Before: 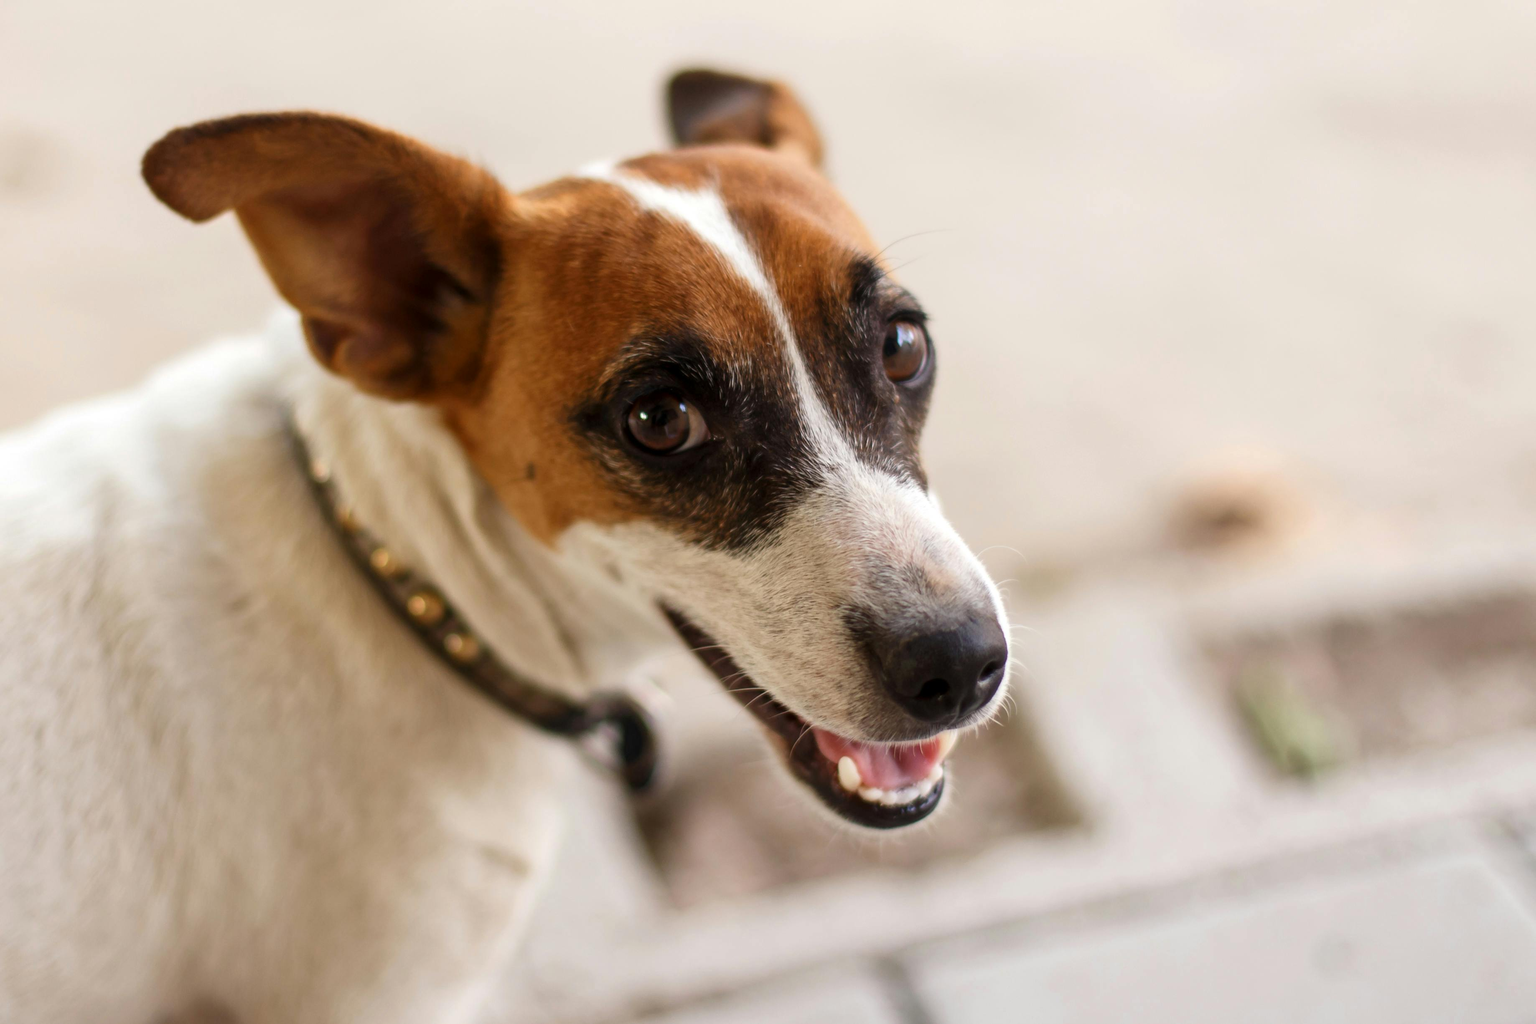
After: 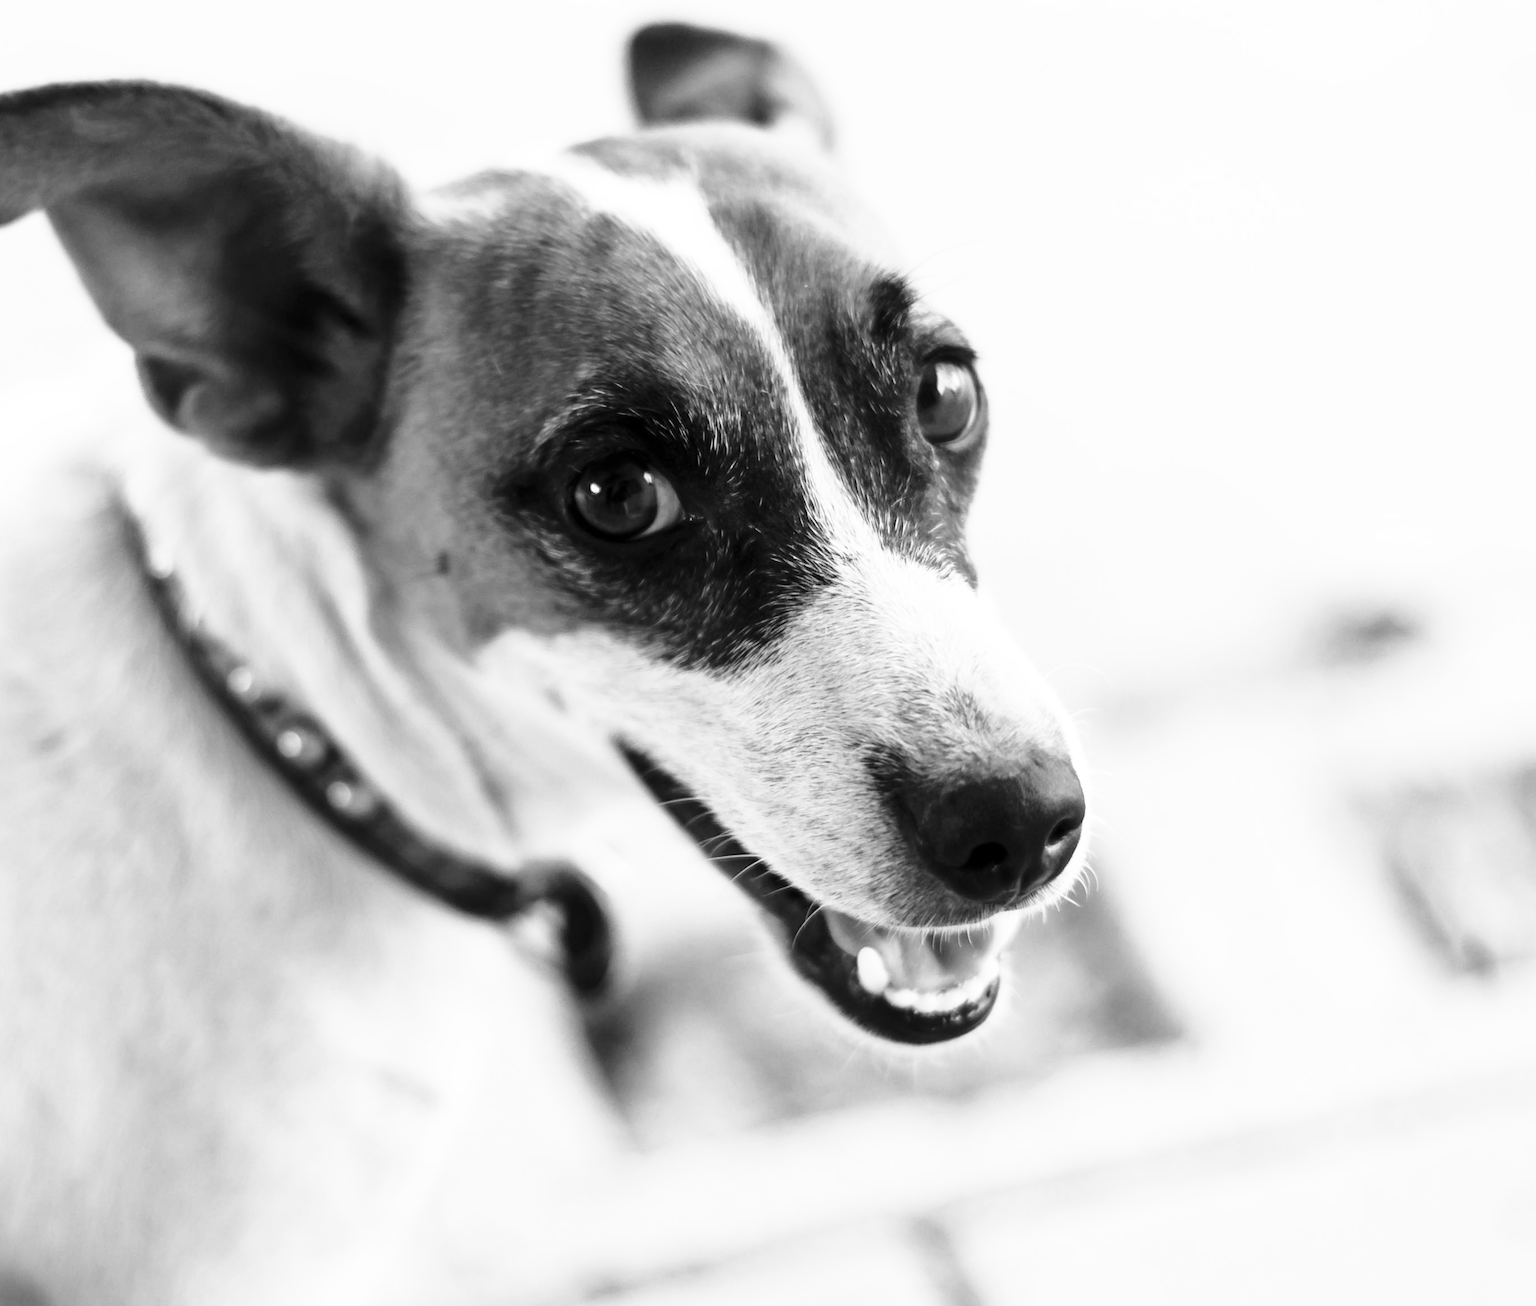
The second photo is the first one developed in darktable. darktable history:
white balance: red 0.926, green 1.003, blue 1.133
crop and rotate: left 13.15%, top 5.251%, right 12.609%
shadows and highlights: shadows 25, highlights -25
contrast brightness saturation: contrast 0.1, saturation -0.3
base curve: curves: ch0 [(0, 0) (0.026, 0.03) (0.109, 0.232) (0.351, 0.748) (0.669, 0.968) (1, 1)], preserve colors none
monochrome: on, module defaults
tone equalizer: on, module defaults
